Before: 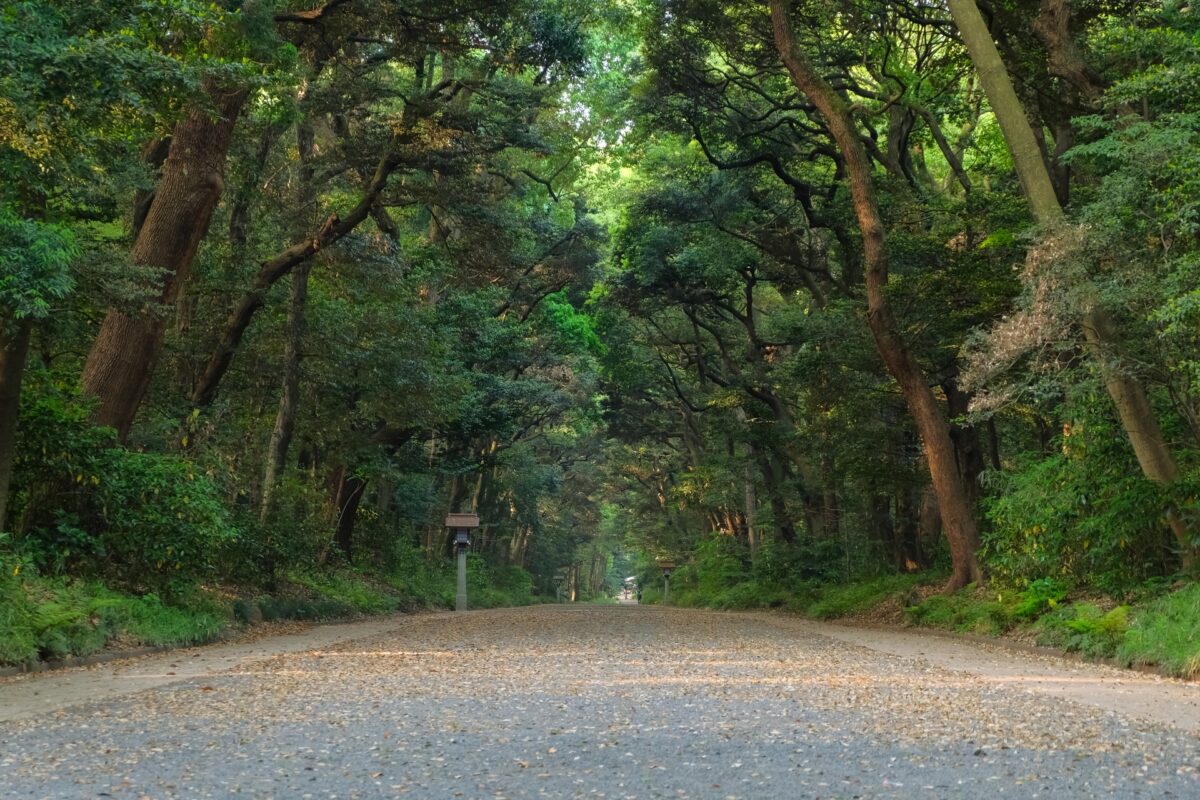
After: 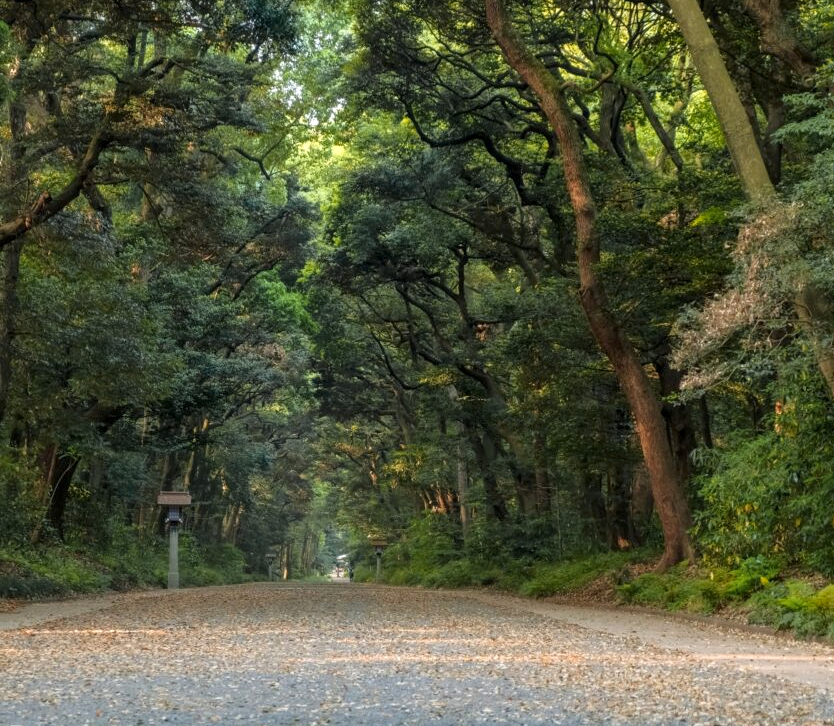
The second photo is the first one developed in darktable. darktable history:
color zones: curves: ch1 [(0.309, 0.524) (0.41, 0.329) (0.508, 0.509)]; ch2 [(0.25, 0.457) (0.75, 0.5)]
crop and rotate: left 24.034%, top 2.838%, right 6.406%, bottom 6.299%
local contrast: on, module defaults
